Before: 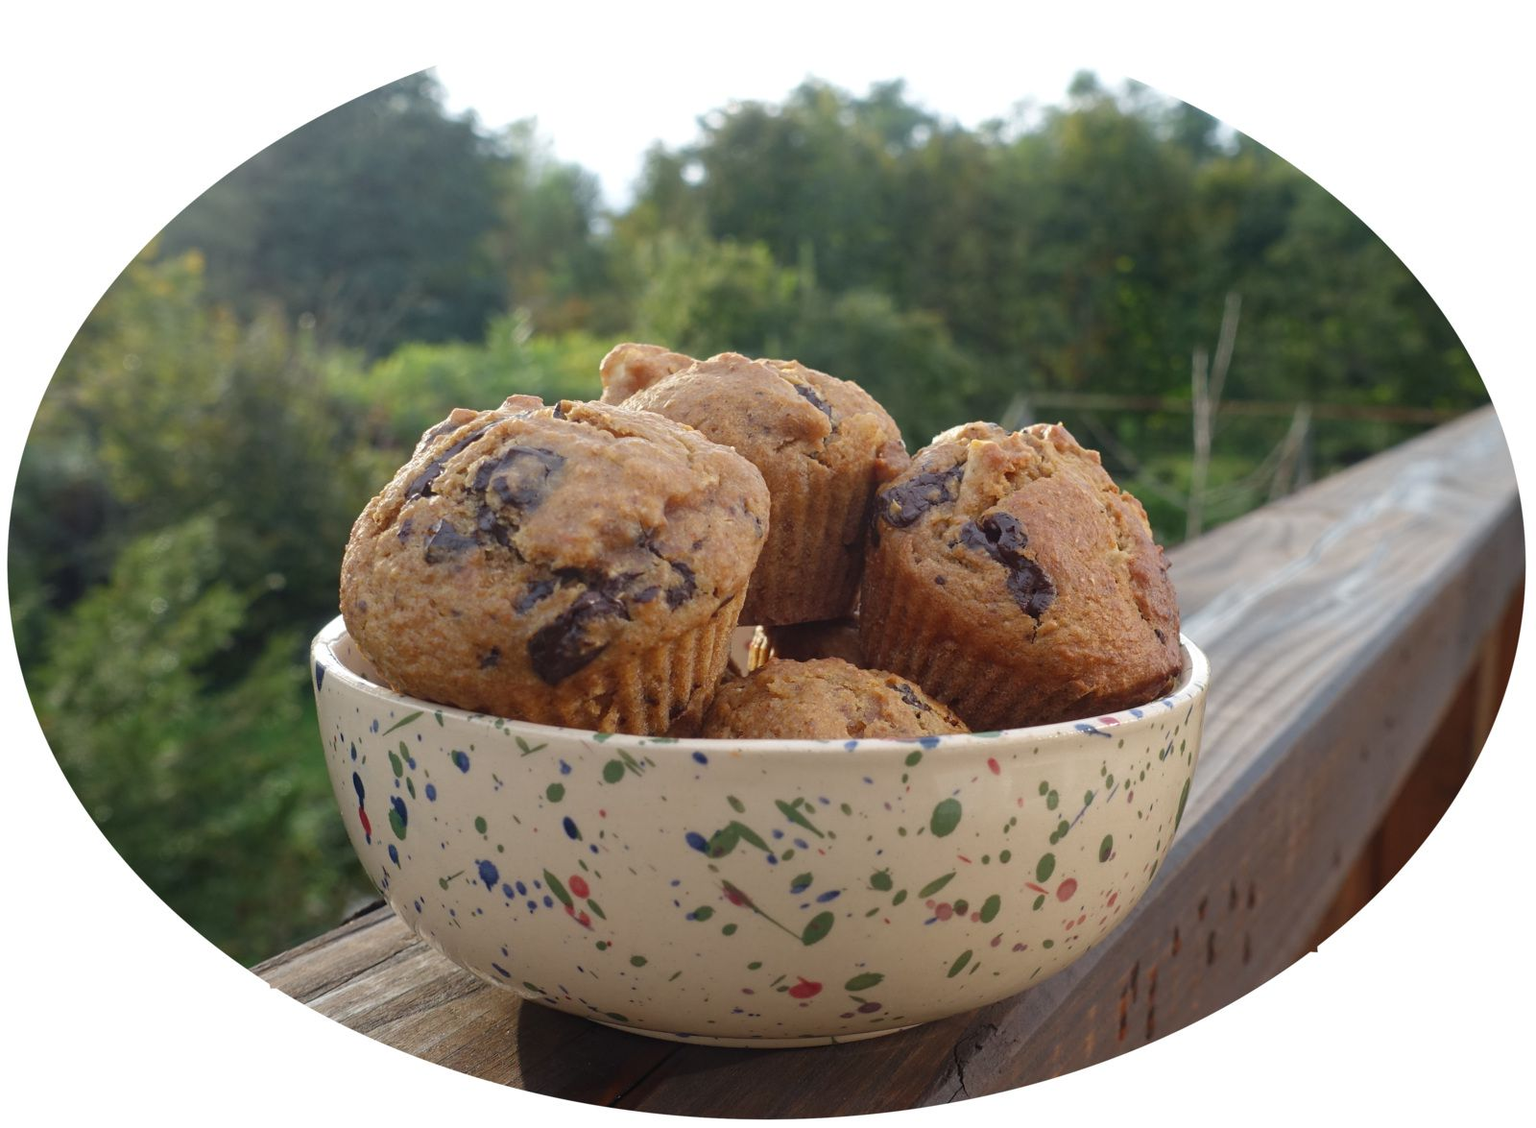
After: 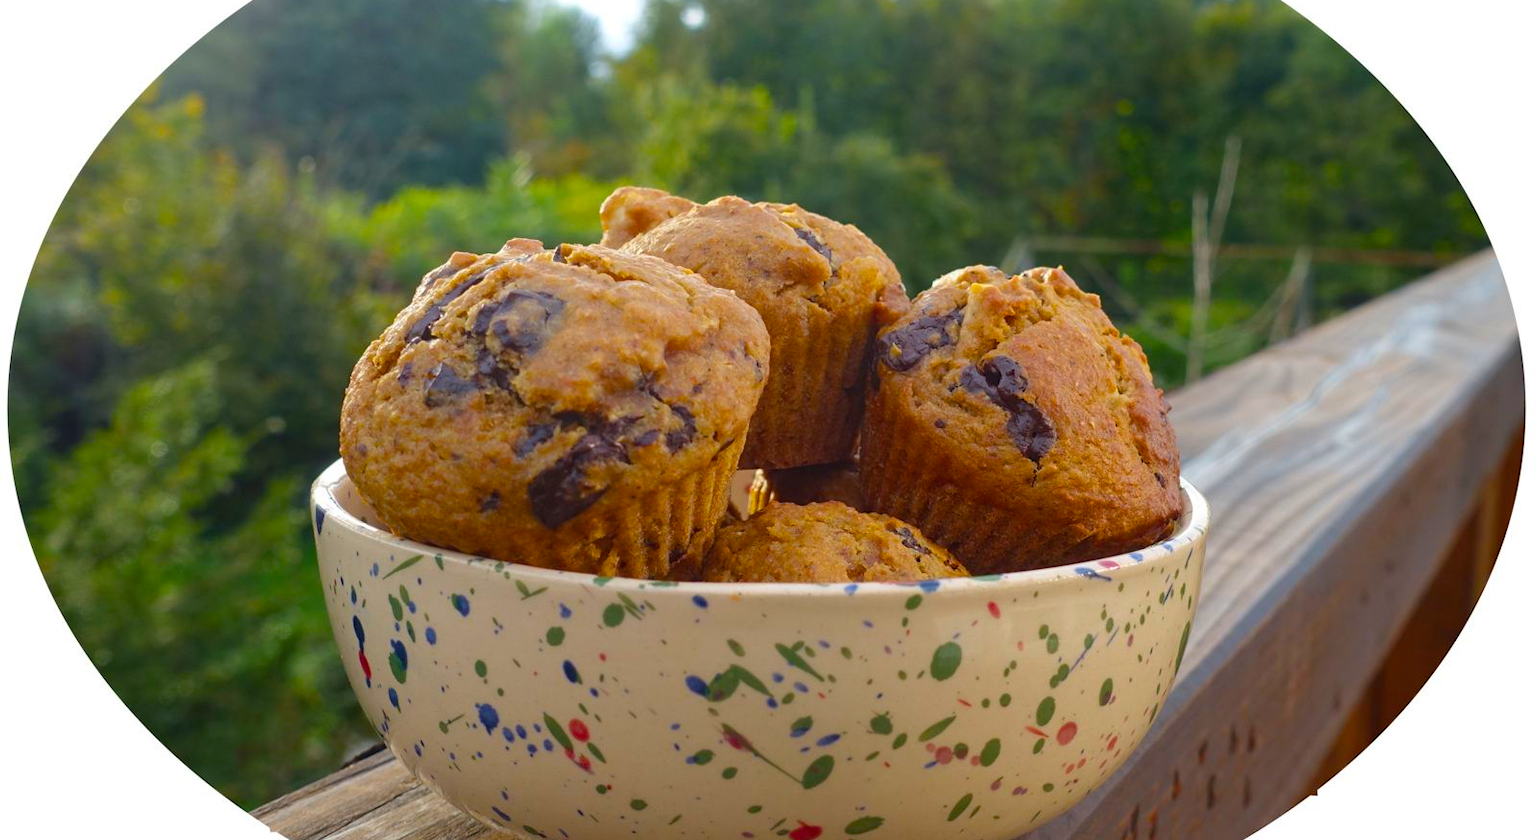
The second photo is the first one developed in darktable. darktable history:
crop: top 13.878%, bottom 11.487%
color balance rgb: perceptual saturation grading › global saturation 51.16%, global vibrance 20%
